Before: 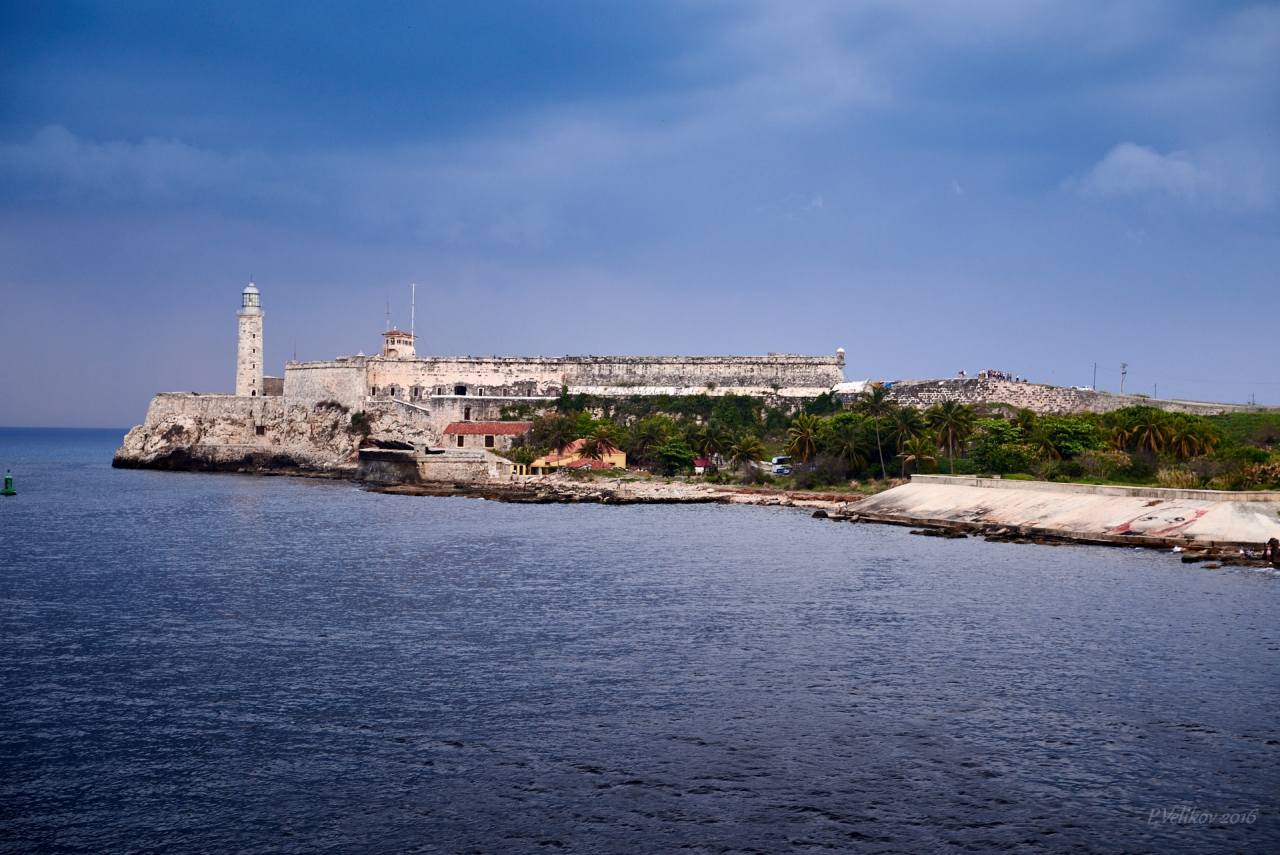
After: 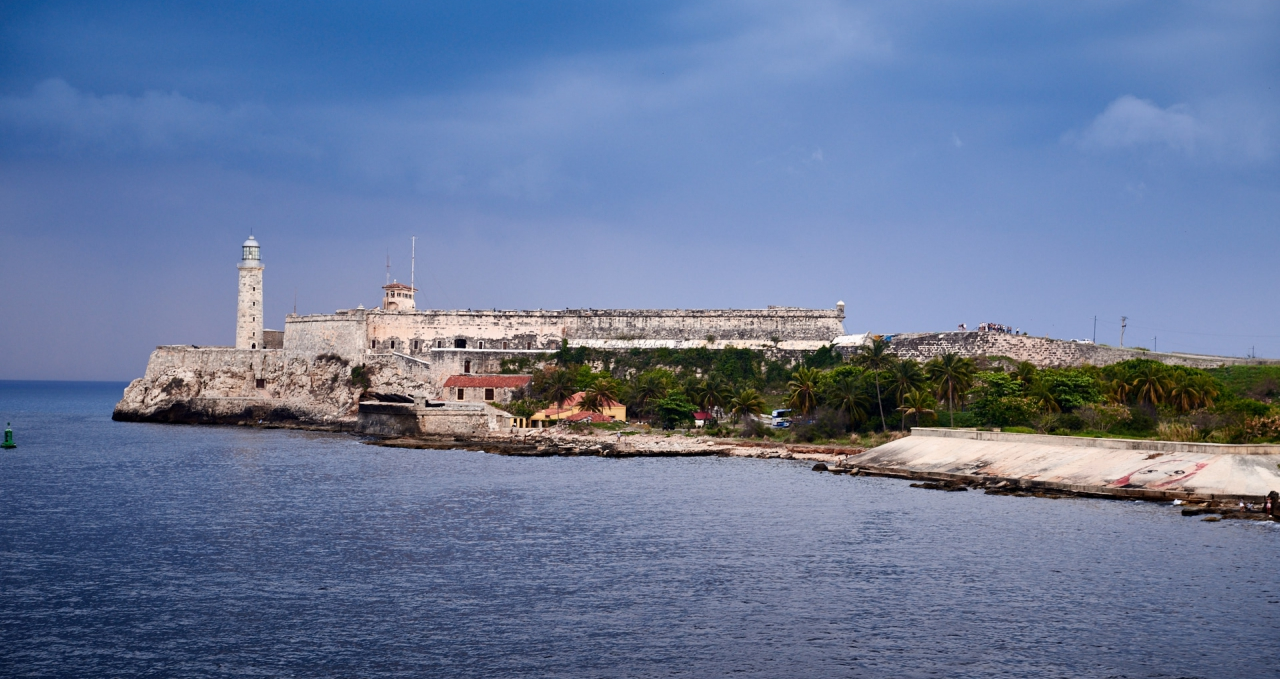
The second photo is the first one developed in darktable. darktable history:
crop and rotate: top 5.67%, bottom 14.801%
